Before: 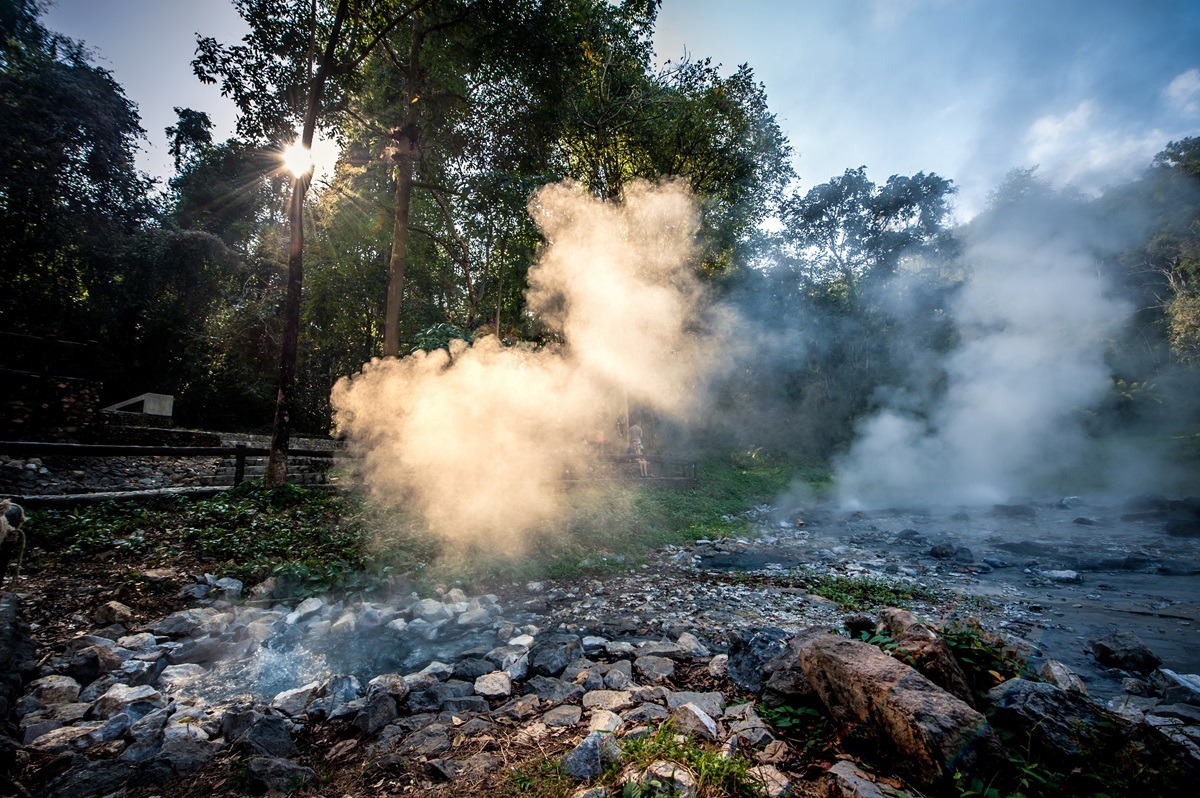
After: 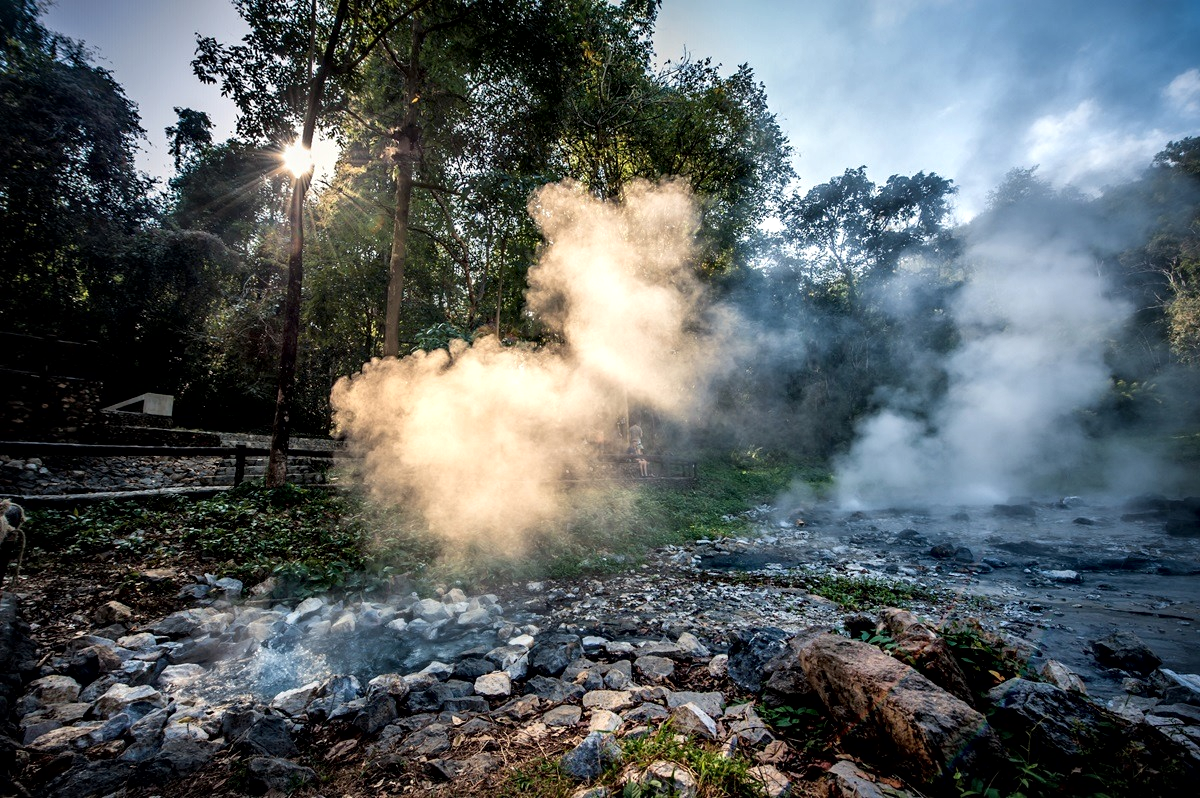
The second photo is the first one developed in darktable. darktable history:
local contrast: mode bilateral grid, contrast 20, coarseness 50, detail 161%, midtone range 0.2
